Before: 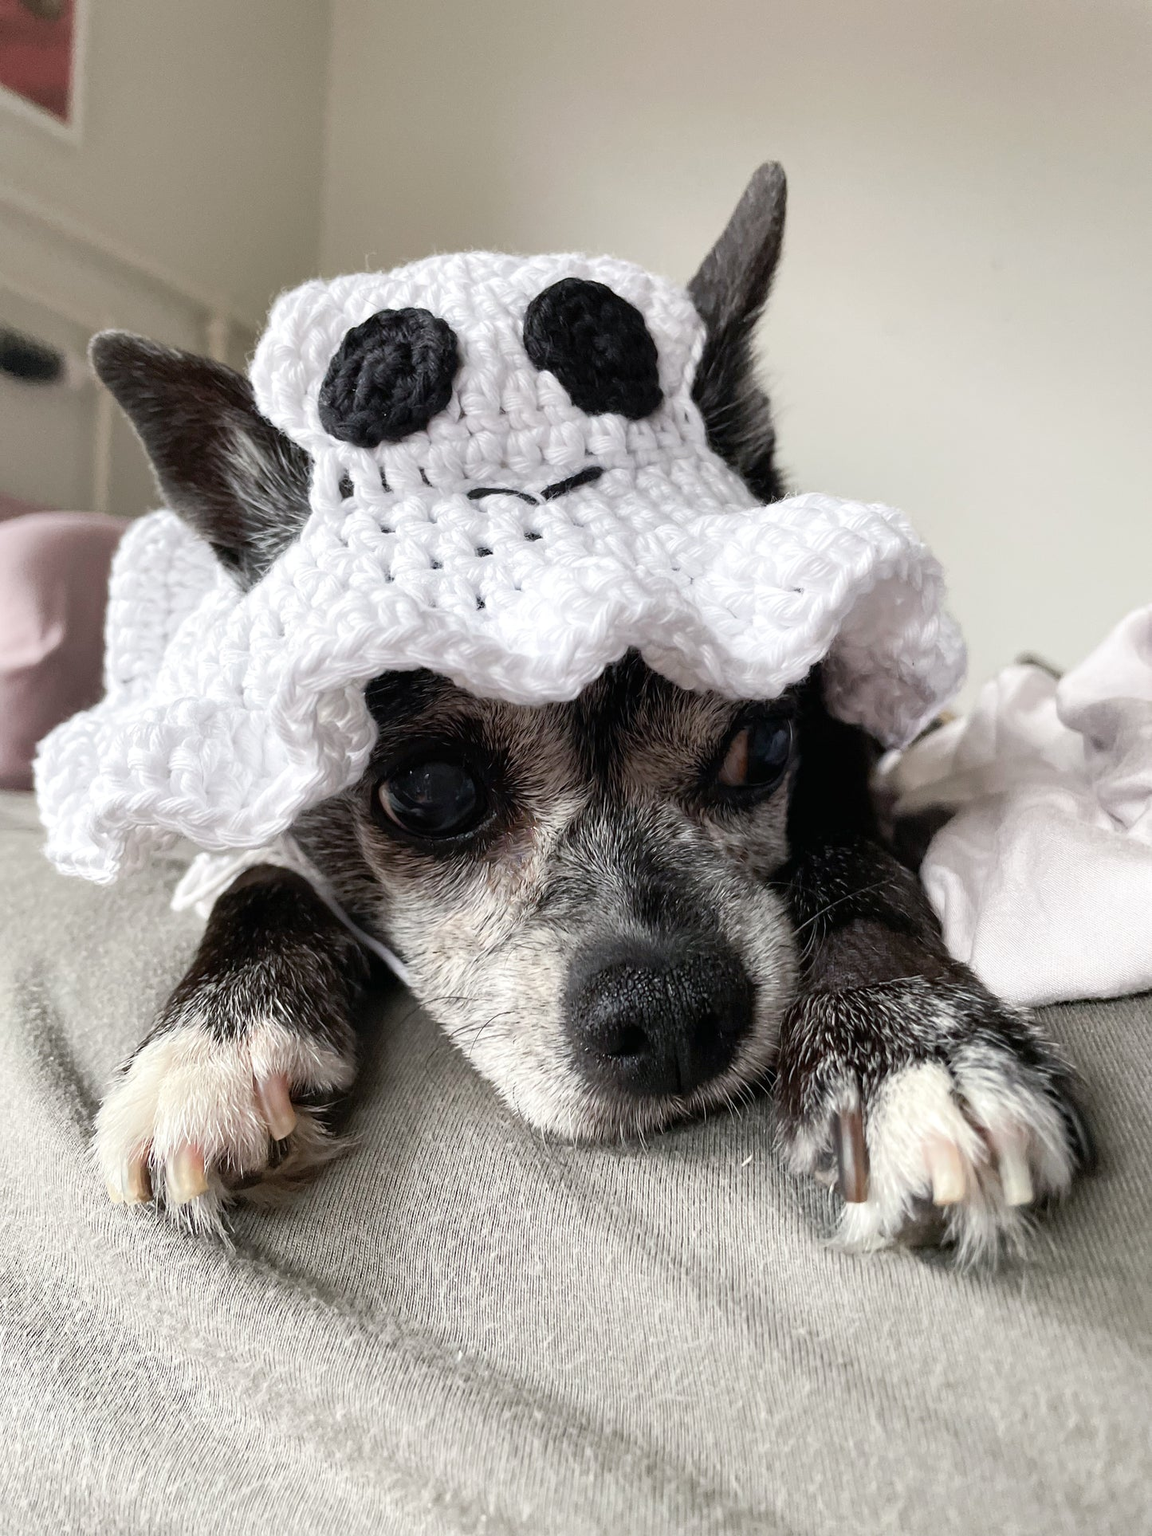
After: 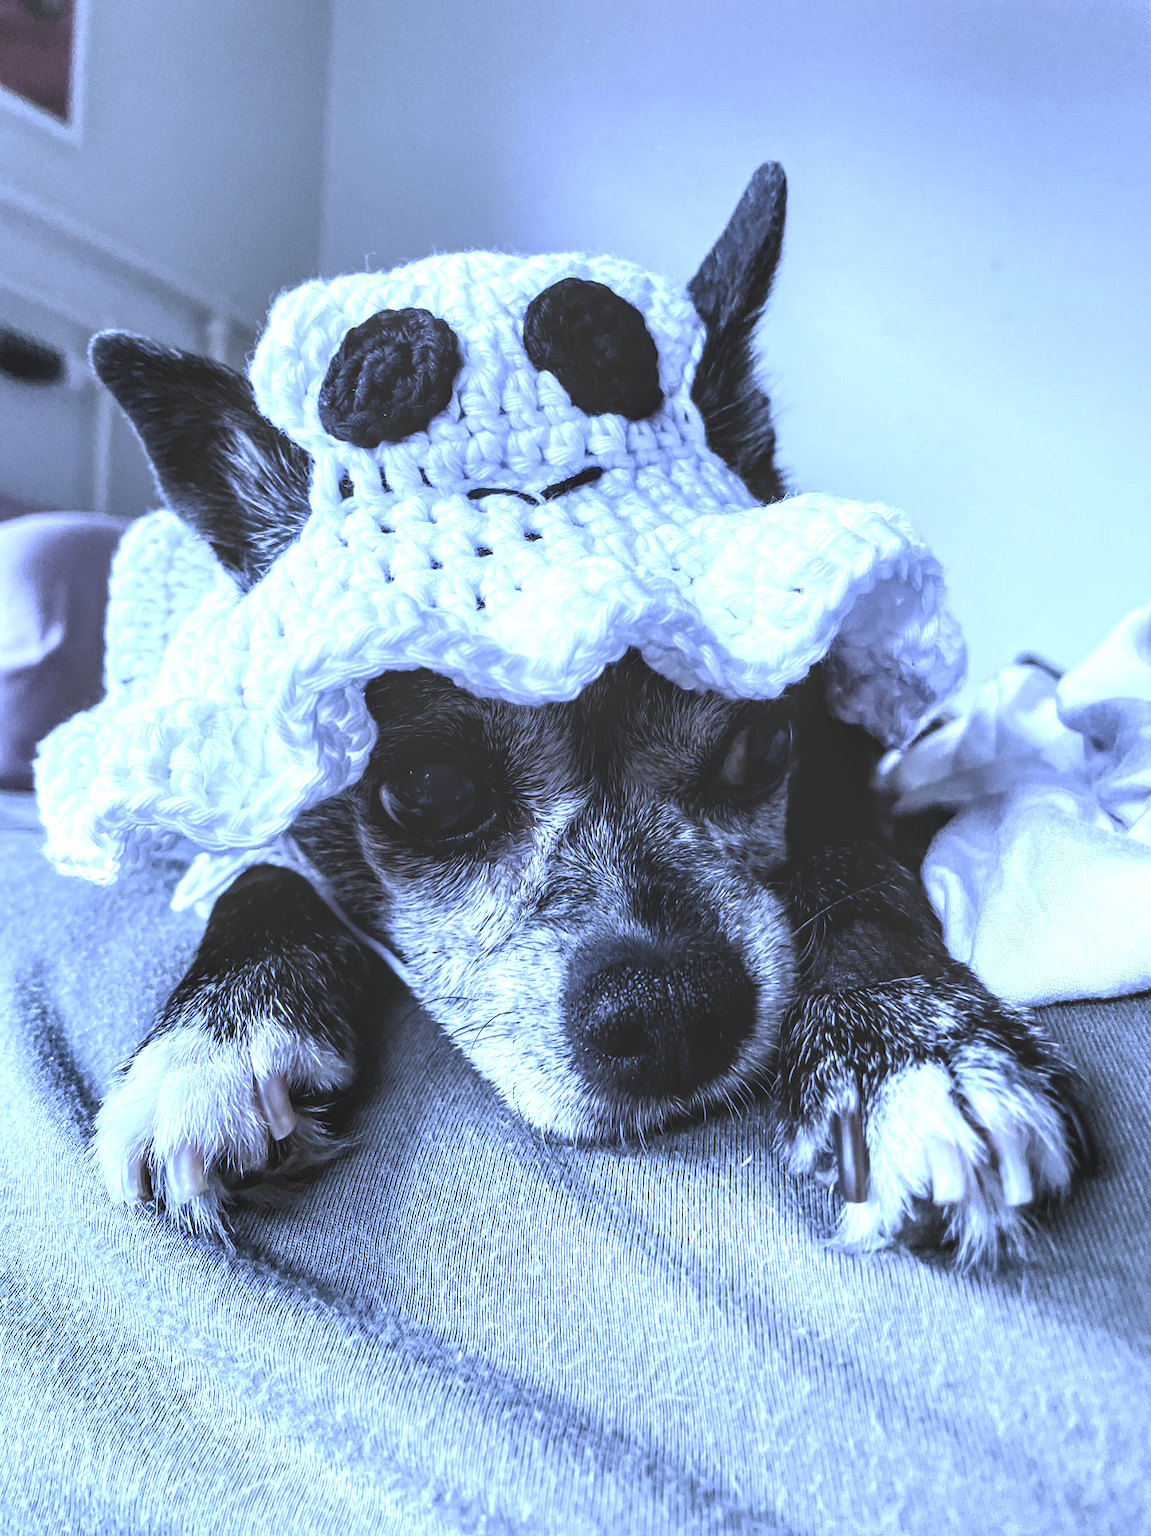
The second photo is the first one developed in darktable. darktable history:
local contrast: detail 203%
exposure: black level correction -0.087, compensate highlight preservation false
white balance: red 0.766, blue 1.537
